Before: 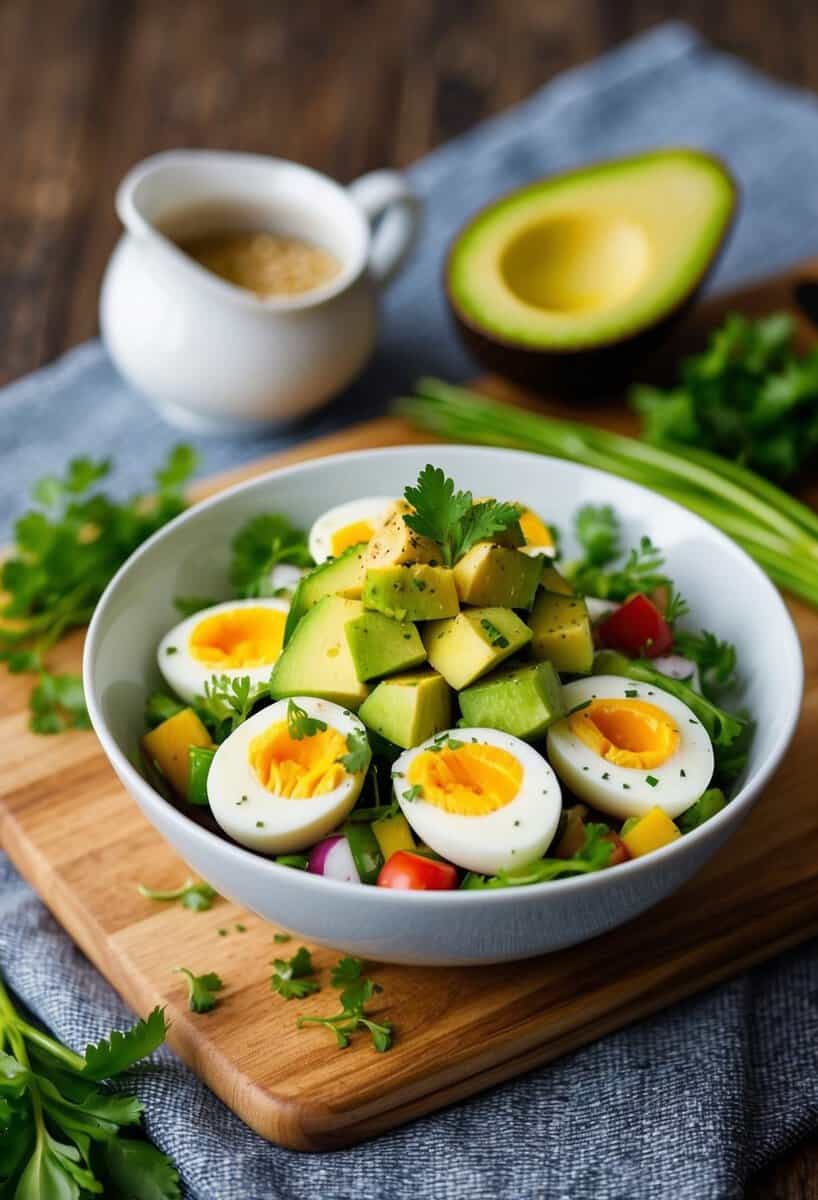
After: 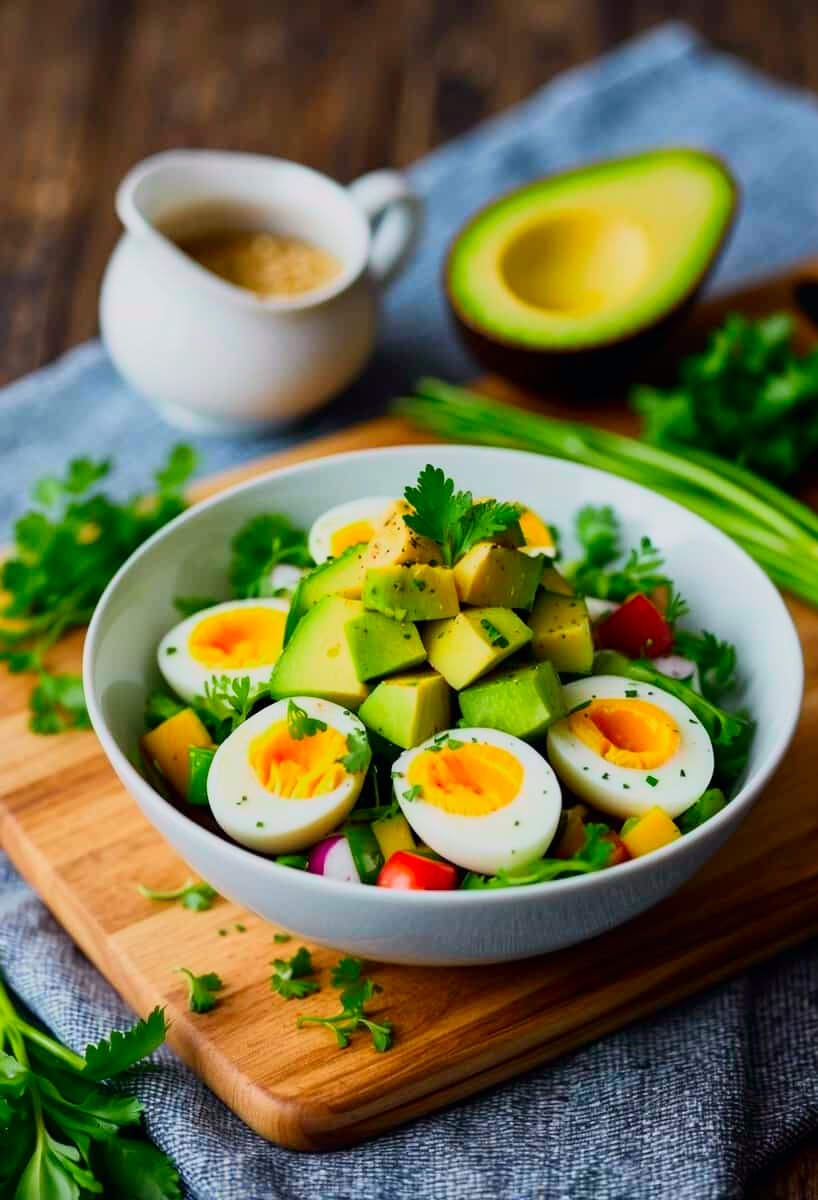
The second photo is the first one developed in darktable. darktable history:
tone curve: curves: ch0 [(0, 0) (0.051, 0.03) (0.096, 0.071) (0.243, 0.246) (0.461, 0.515) (0.605, 0.692) (0.761, 0.85) (0.881, 0.933) (1, 0.984)]; ch1 [(0, 0) (0.1, 0.038) (0.318, 0.243) (0.431, 0.384) (0.488, 0.475) (0.499, 0.499) (0.534, 0.546) (0.567, 0.592) (0.601, 0.632) (0.734, 0.809) (1, 1)]; ch2 [(0, 0) (0.297, 0.257) (0.414, 0.379) (0.453, 0.45) (0.479, 0.483) (0.504, 0.499) (0.52, 0.519) (0.541, 0.554) (0.614, 0.652) (0.817, 0.874) (1, 1)], color space Lab, independent channels, preserve colors none
shadows and highlights: radius 121.13, shadows 21.4, white point adjustment -9.72, highlights -14.39, soften with gaussian
